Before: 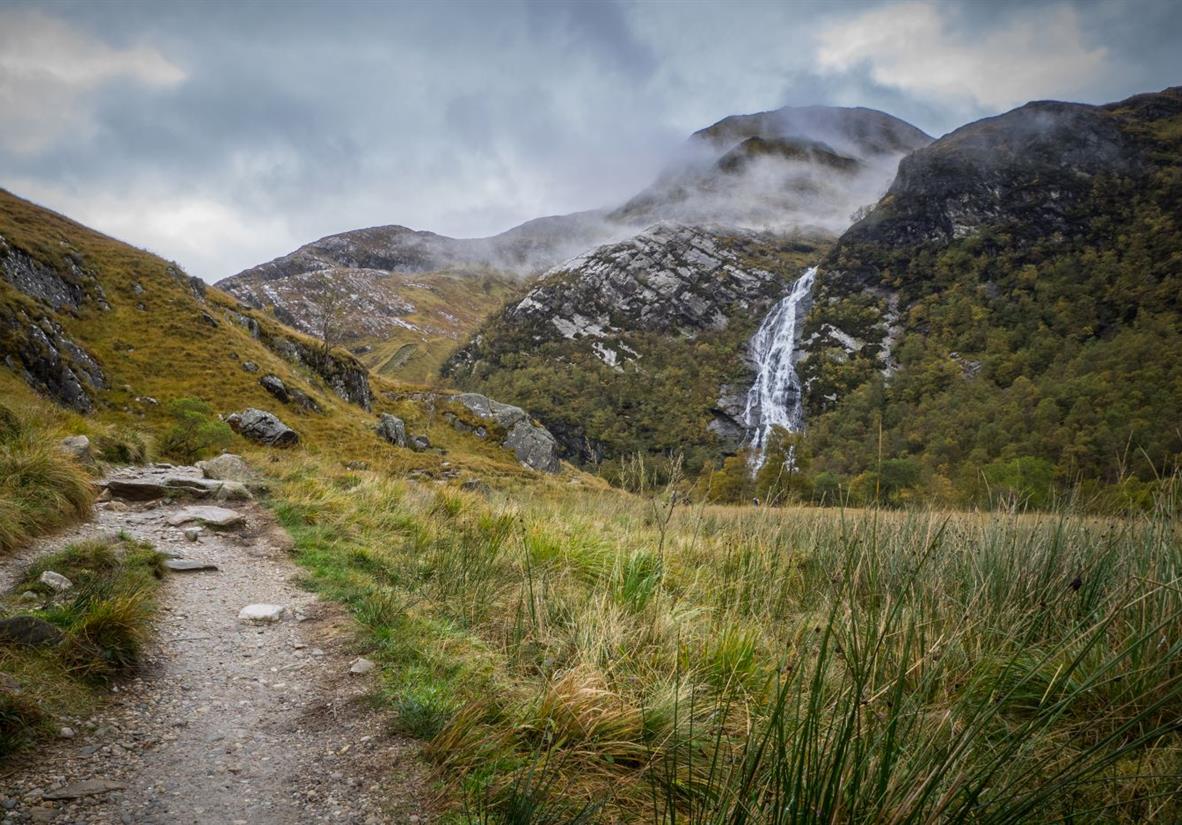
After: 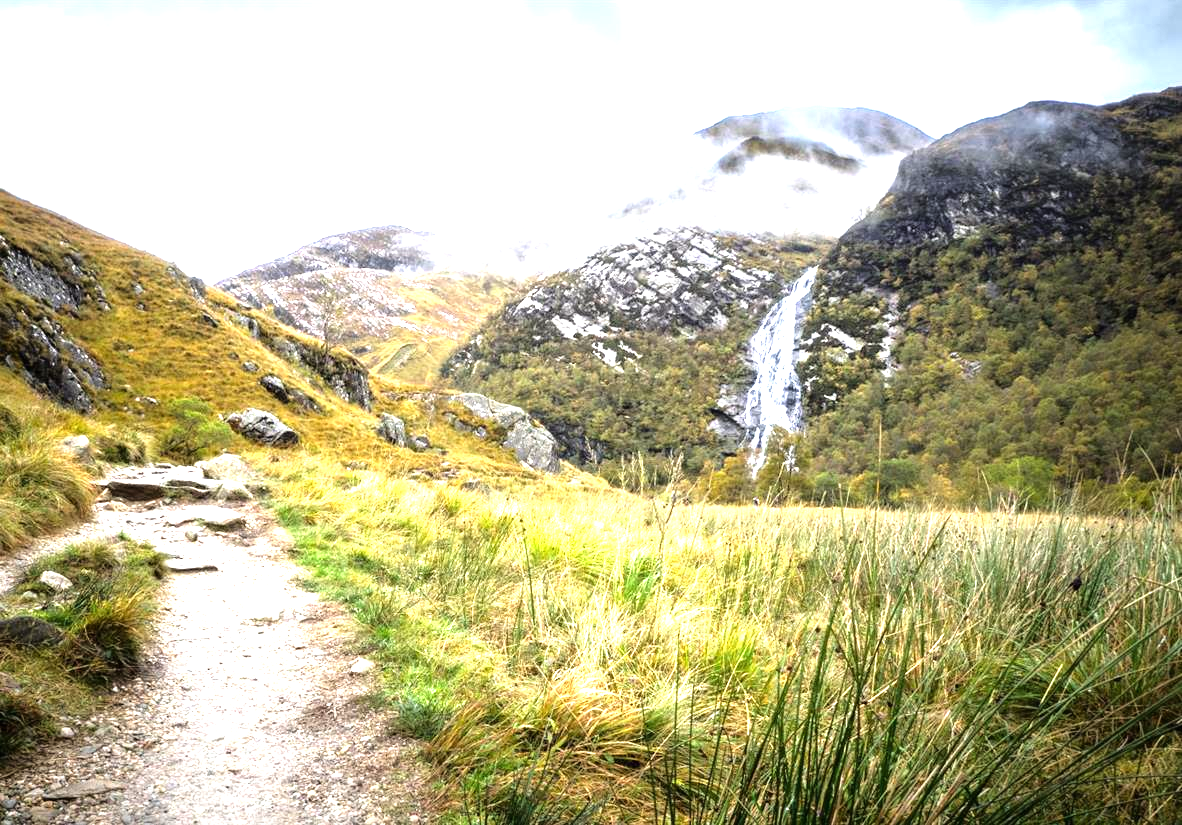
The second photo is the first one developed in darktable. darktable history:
exposure: black level correction 0, exposure 1.106 EV, compensate highlight preservation false
tone equalizer: -8 EV -1.06 EV, -7 EV -0.998 EV, -6 EV -0.848 EV, -5 EV -0.616 EV, -3 EV 0.574 EV, -2 EV 0.845 EV, -1 EV 0.99 EV, +0 EV 1.06 EV, mask exposure compensation -0.509 EV
